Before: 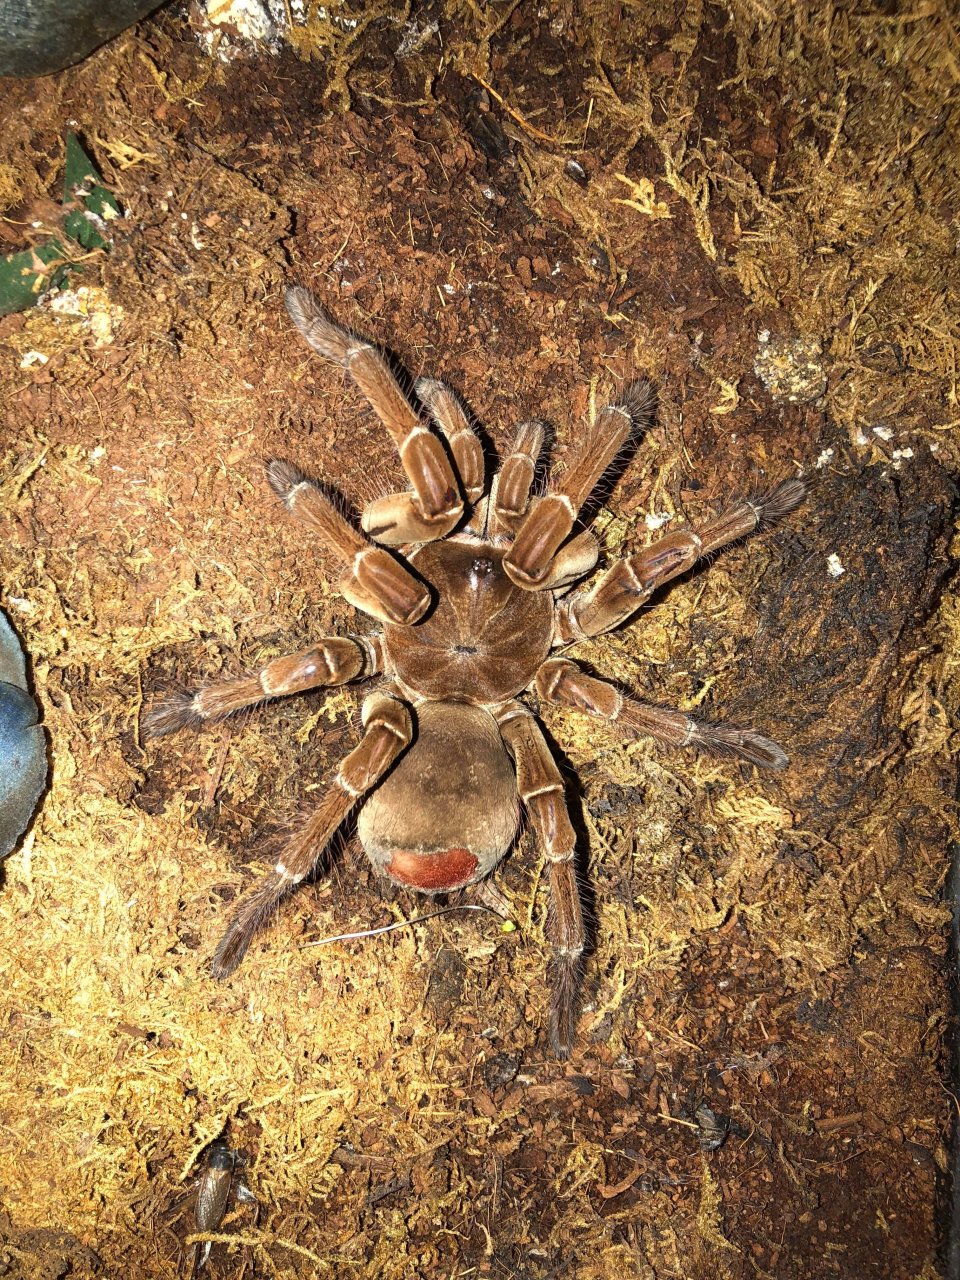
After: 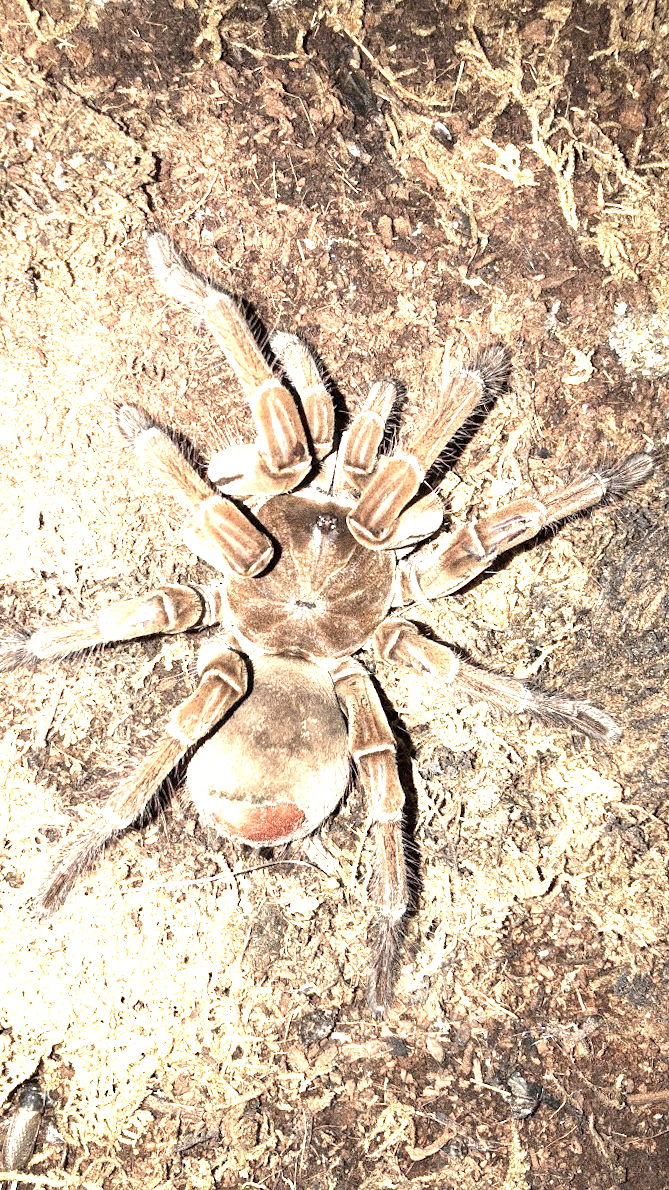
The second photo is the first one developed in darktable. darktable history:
crop and rotate: angle -3.27°, left 14.277%, top 0.028%, right 10.766%, bottom 0.028%
grain: strength 49.07%
color correction: saturation 0.57
exposure: black level correction 0.001, exposure 1.84 EV, compensate highlight preservation false
